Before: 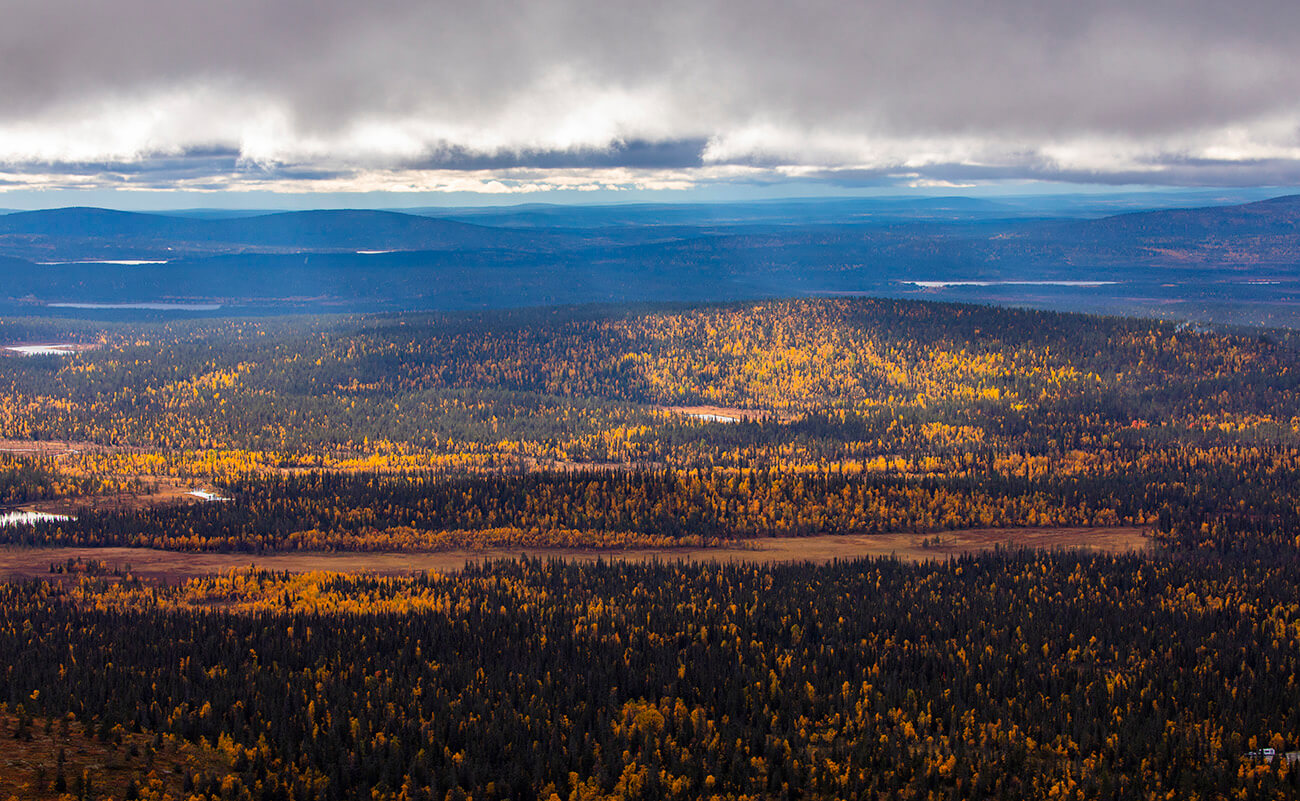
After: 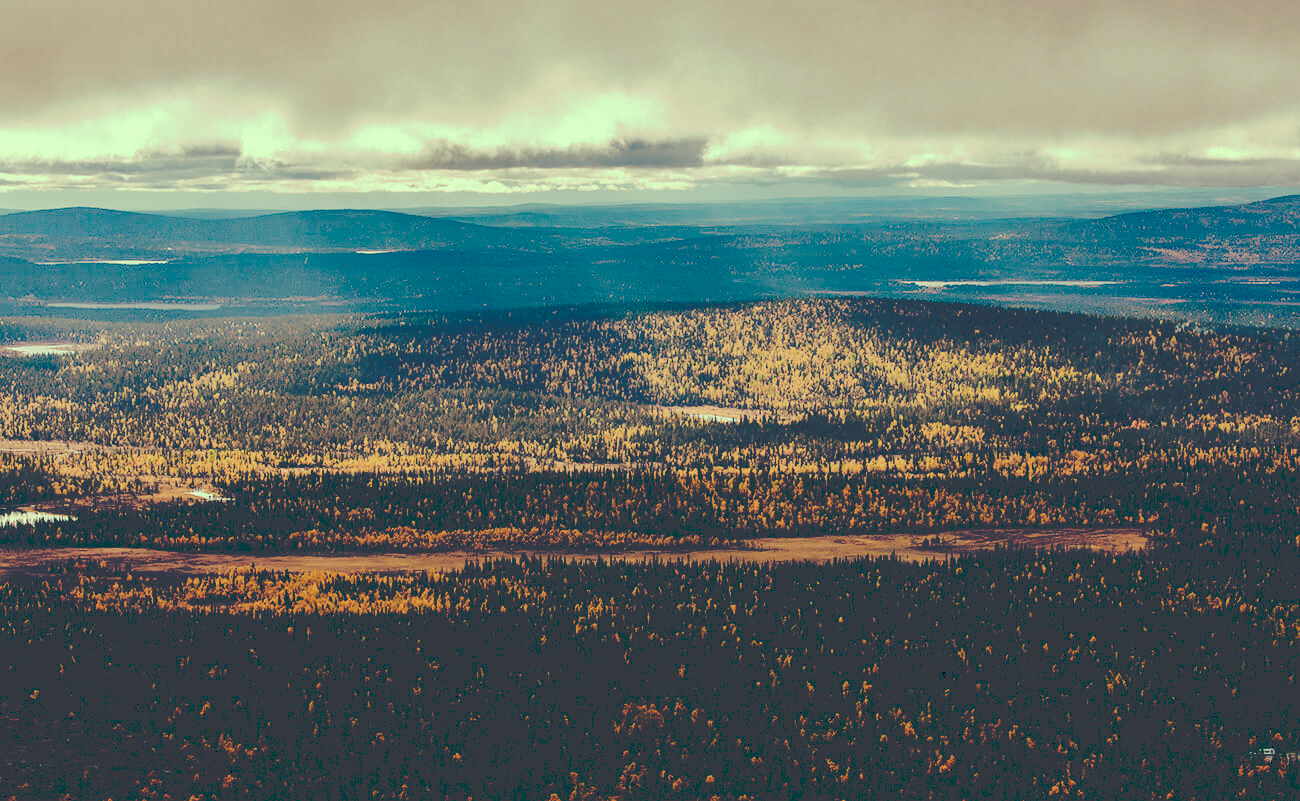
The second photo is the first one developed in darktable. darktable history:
tone curve: curves: ch0 [(0, 0) (0.003, 0.231) (0.011, 0.231) (0.025, 0.231) (0.044, 0.233) (0.069, 0.23) (0.1, 0.231) (0.136, 0.23) (0.177, 0.233) (0.224, 0.246) (0.277, 0.266) (0.335, 0.317) (0.399, 0.426) (0.468, 0.536) (0.543, 0.634) (0.623, 0.71) (0.709, 0.768) (0.801, 0.835) (0.898, 0.88) (1, 1)], preserve colors none
color look up table: target L [92.41, 87.85, 83.94, 76.97, 74.08, 61.99, 60.28, 64.88, 56.4, 50.59, 46.85, 44.35, 25.01, 201.92, 83.7, 80.79, 70.13, 64.95, 62.82, 68.17, 62.43, 45.05, 47.1, 39.81, 32.62, 0.523, 97.38, 90.81, 79.77, 89.12, 67.67, 62.2, 82.84, 69.38, 56.82, 45.47, 41.44, 33.04, 40.67, 17.22, 0.537, 0.538, 0.518, 15.91, 76.37, 75.15, 62.33, 42.49, 17.66], target a [-22.41, -36.52, -23.94, -48.7, -32.77, -41.12, -37.51, -11.91, -21.61, -35.81, -15.87, -25.6, -66.56, 0, -4.351, -6.52, 21.67, 38.61, 8.326, 33.26, 22.66, 4.407, 33.33, 18.36, 46.11, 5.828, -14.7, -2.696, -3.171, -0.833, -0.571, 43.12, 6.842, 2.18, 9.182, -8.988, 2.563, -3.102, 15.95, -45.16, 6.319, 14.58, 7.977, -44.96, -46.42, -39.01, -18.18, -18.41, -47.57], target b [44.8, 53.09, 30.47, 35.17, 34.68, 34.39, 17.52, 29.58, 10.25, 22.51, 23.48, 9.666, -2.65, -0.001, 40.28, 50.63, 42.4, 35.66, 22.89, 28.43, 17.07, 22.7, 28.14, 8.405, 1.123, -44.09, 28.87, 21.76, 4.183, 17.49, 18.56, 14.24, 9.055, -12.41, 3.38, -15.92, -8.452, -1.582, -6.615, -26.86, -45.42, -69.08, -51.67, -17.83, 12.02, -2.91, 6.135, -4.918, -22.59], num patches 49
